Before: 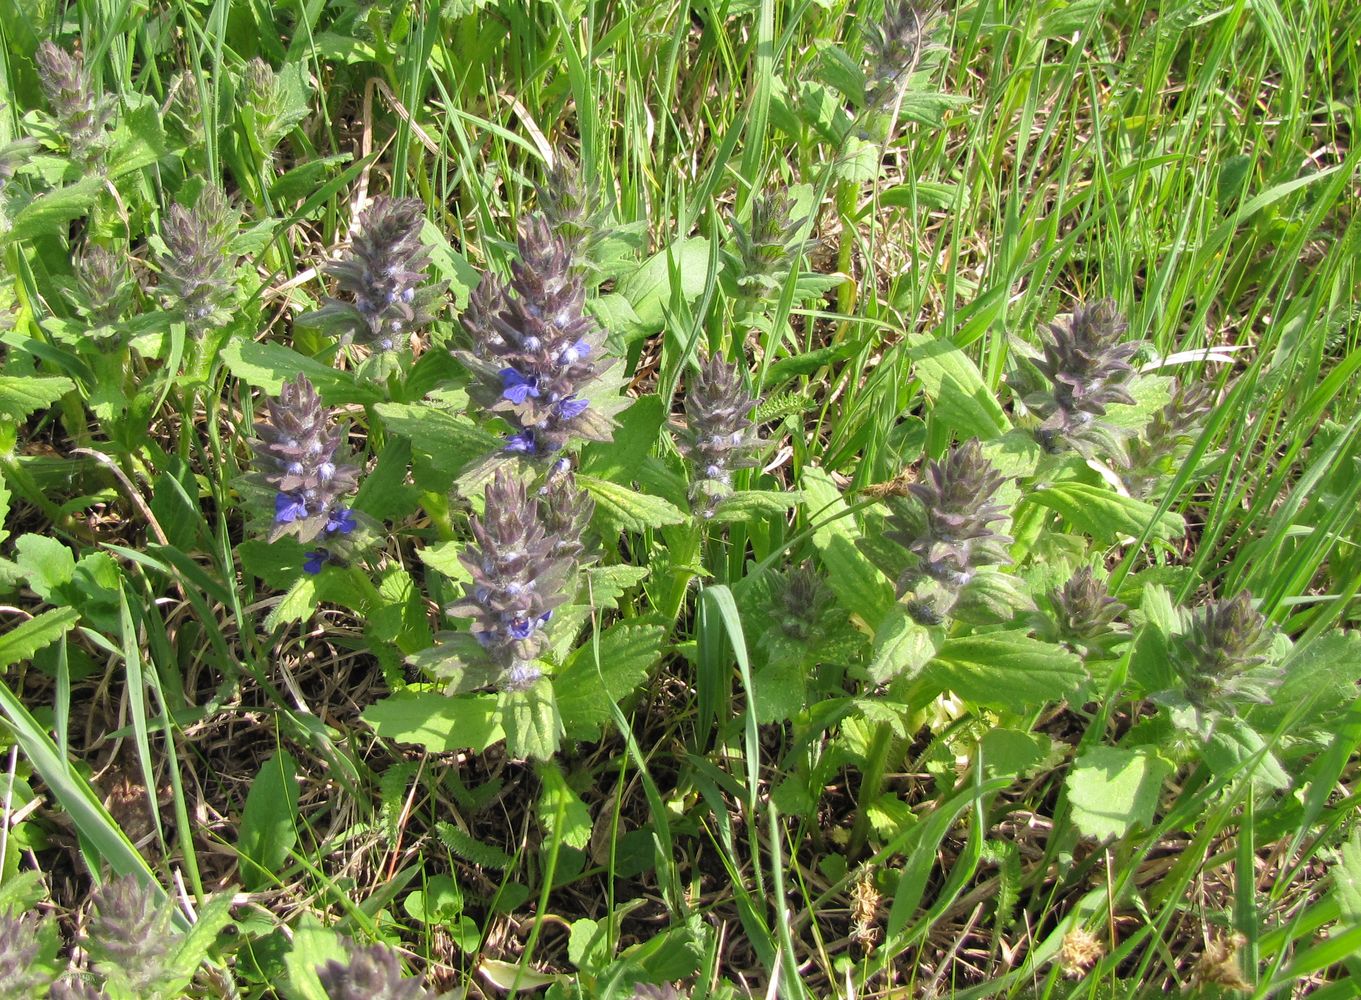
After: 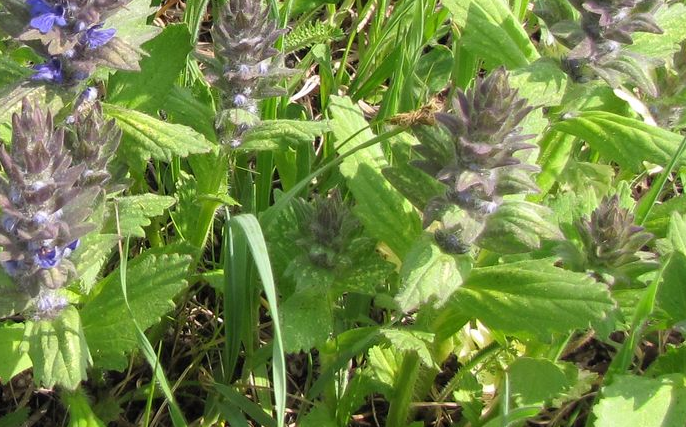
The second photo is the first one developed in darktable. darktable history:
shadows and highlights: radius 331.62, shadows 53.33, highlights -98.56, compress 94.32%, soften with gaussian
crop: left 34.802%, top 37.113%, right 14.732%, bottom 20.098%
